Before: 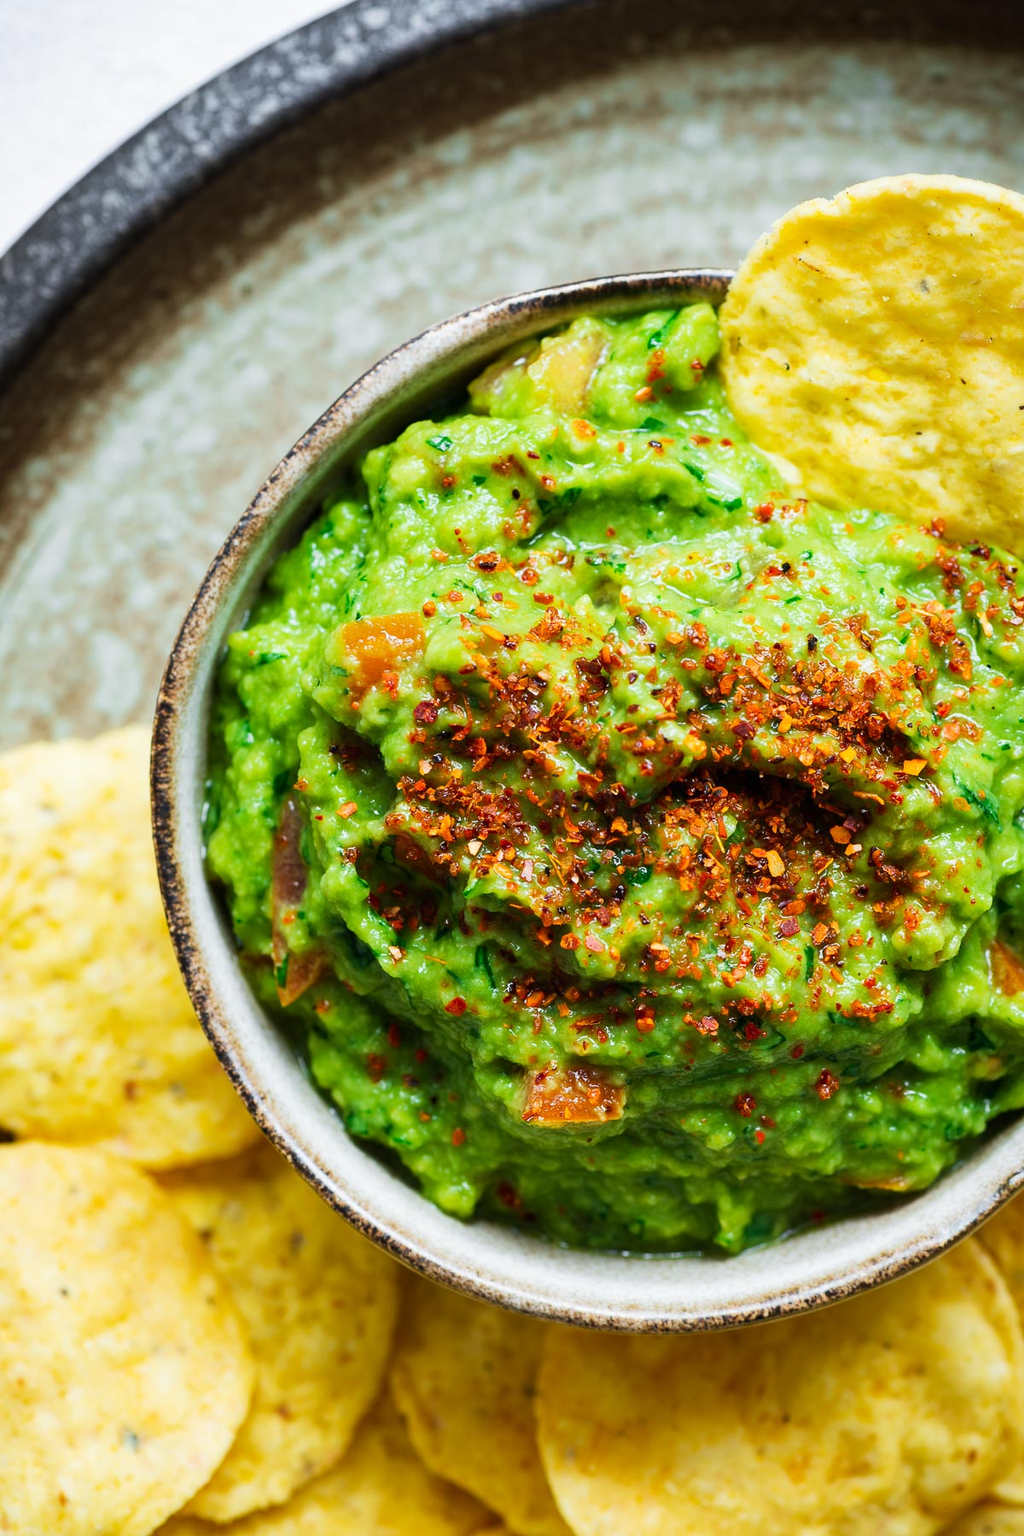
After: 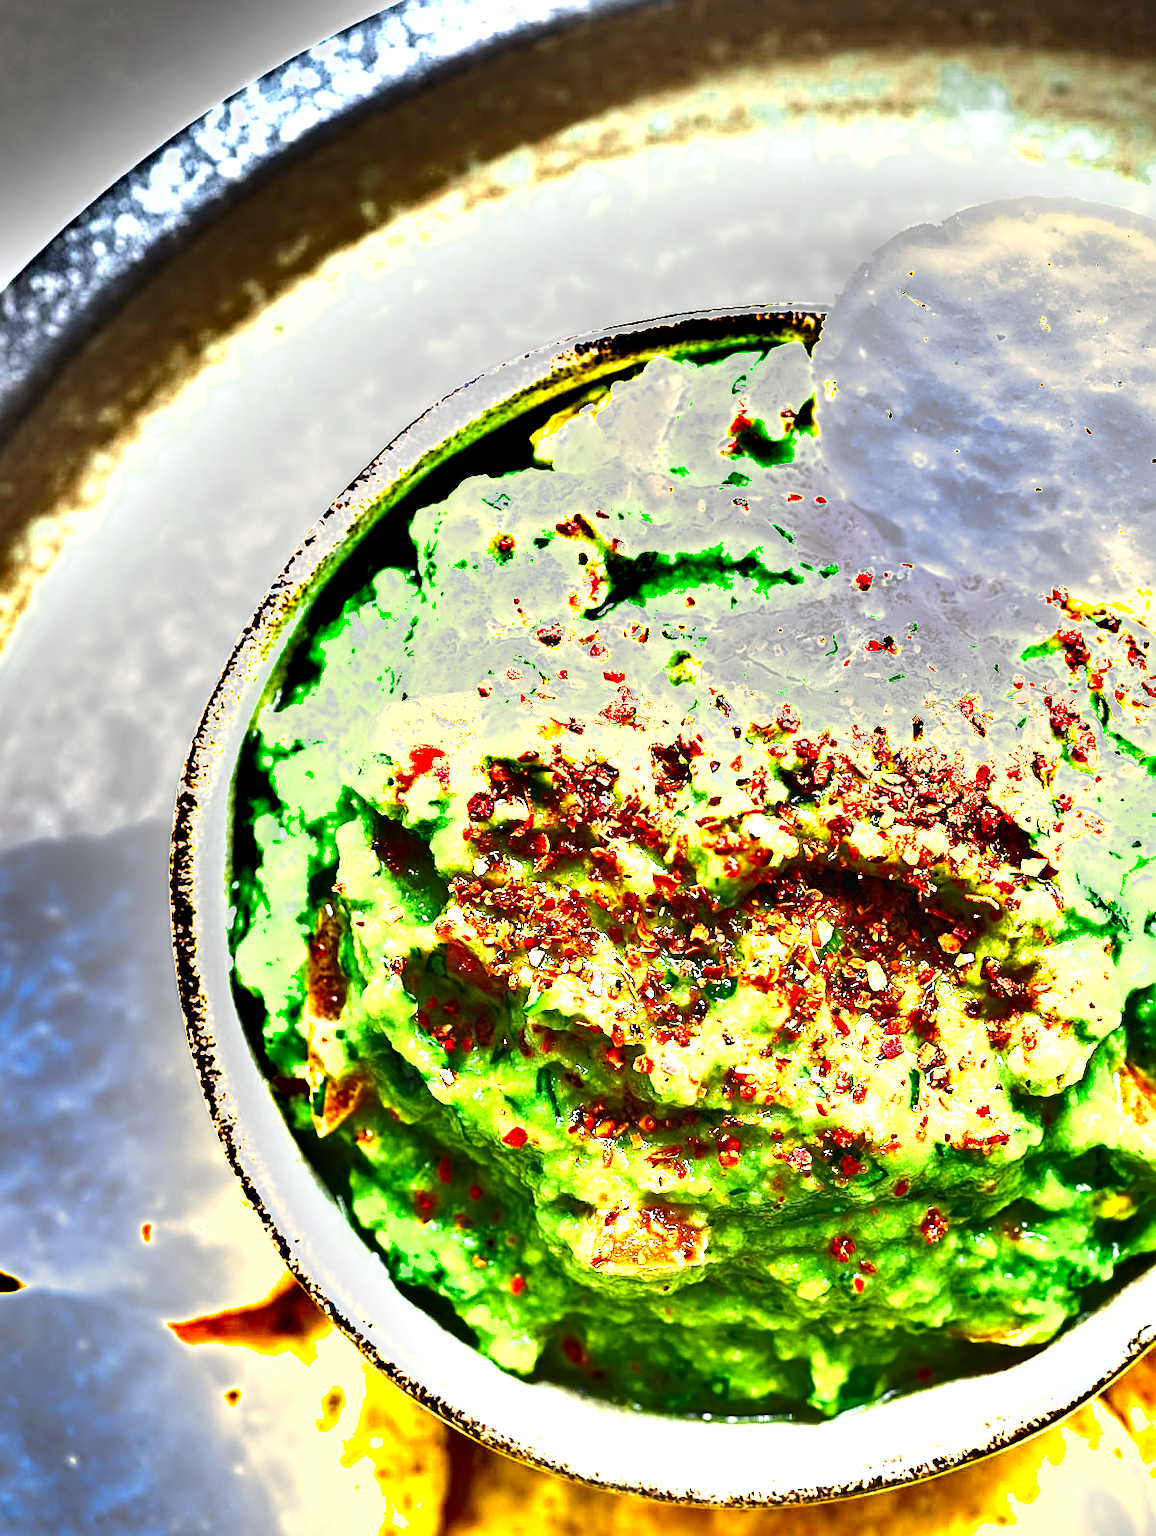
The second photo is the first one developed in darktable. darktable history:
exposure: exposure 1.996 EV, compensate highlight preservation false
crop and rotate: top 0%, bottom 11.46%
color zones: curves: ch0 [(0.004, 0.305) (0.261, 0.623) (0.389, 0.399) (0.708, 0.571) (0.947, 0.34)]; ch1 [(0.025, 0.645) (0.229, 0.584) (0.326, 0.551) (0.484, 0.262) (0.757, 0.643)]
sharpen: radius 2.578, amount 0.679
shadows and highlights: soften with gaussian
